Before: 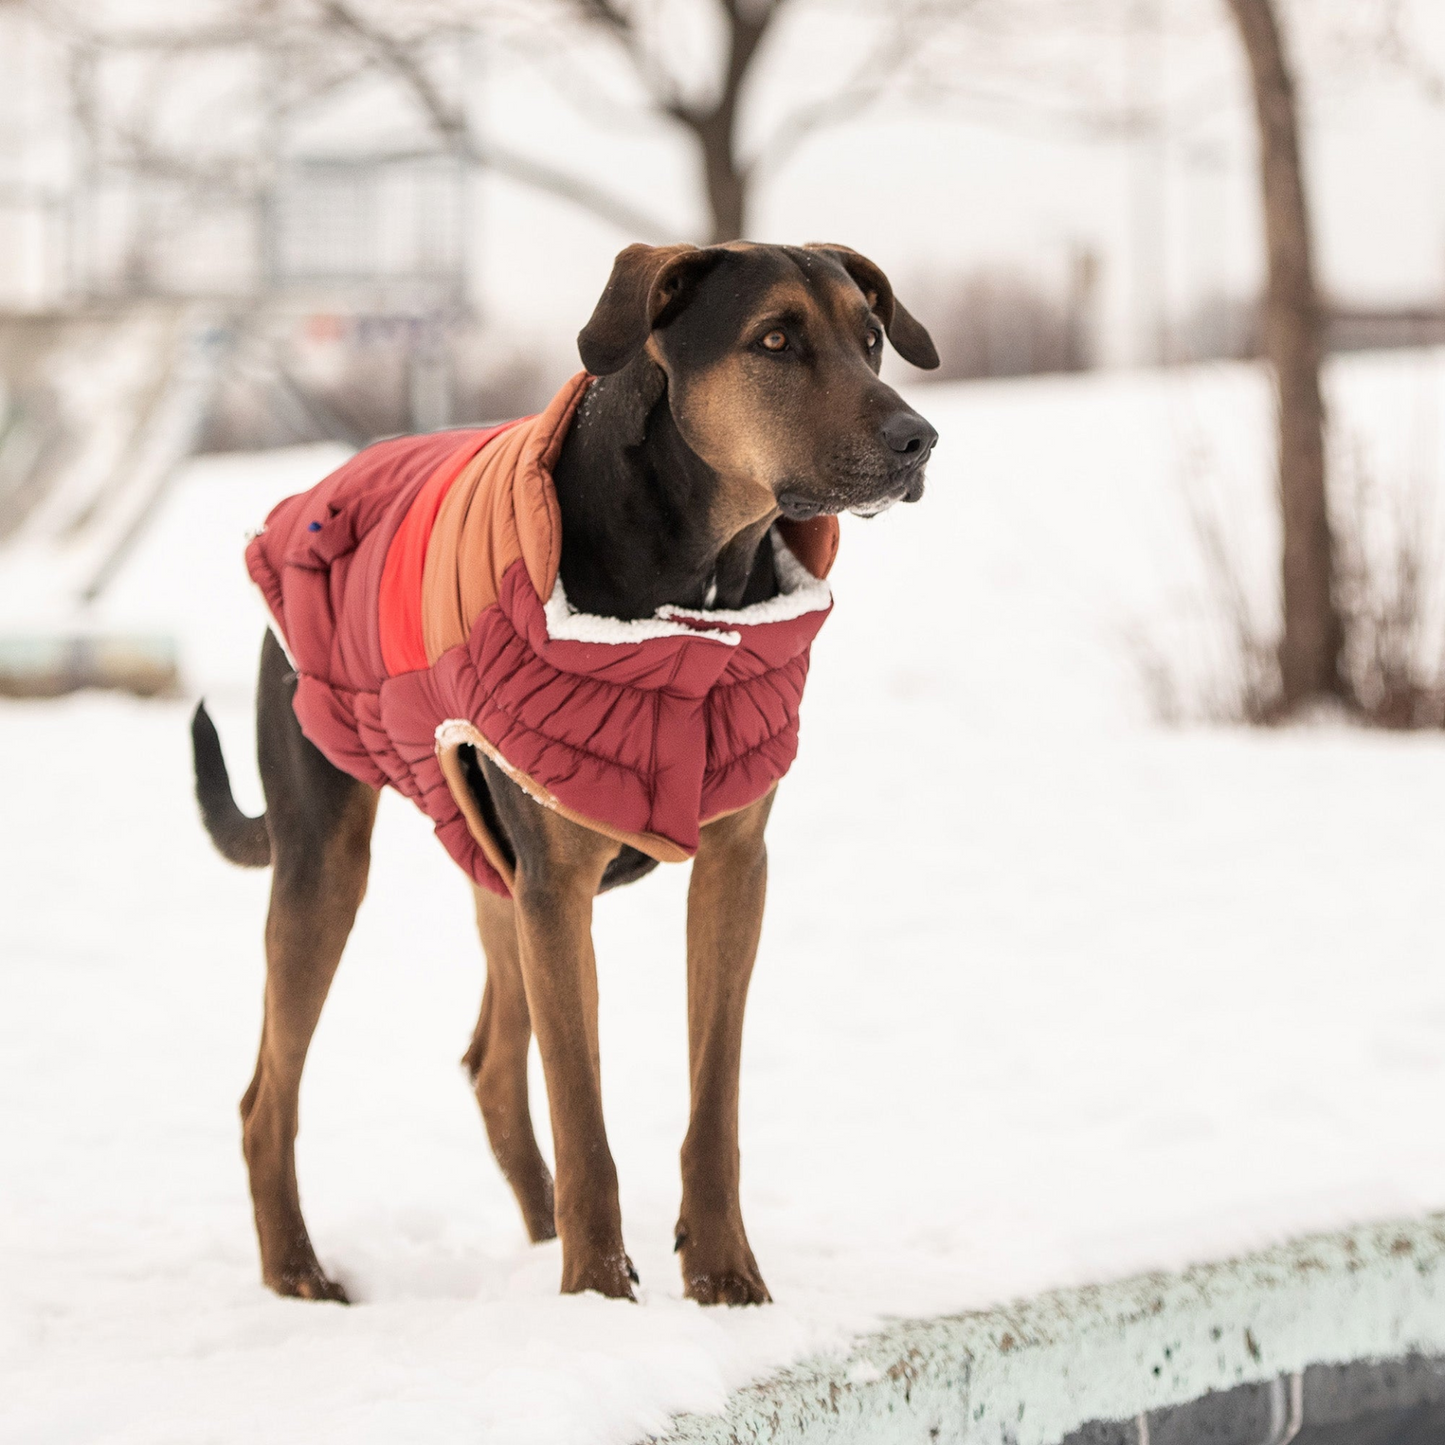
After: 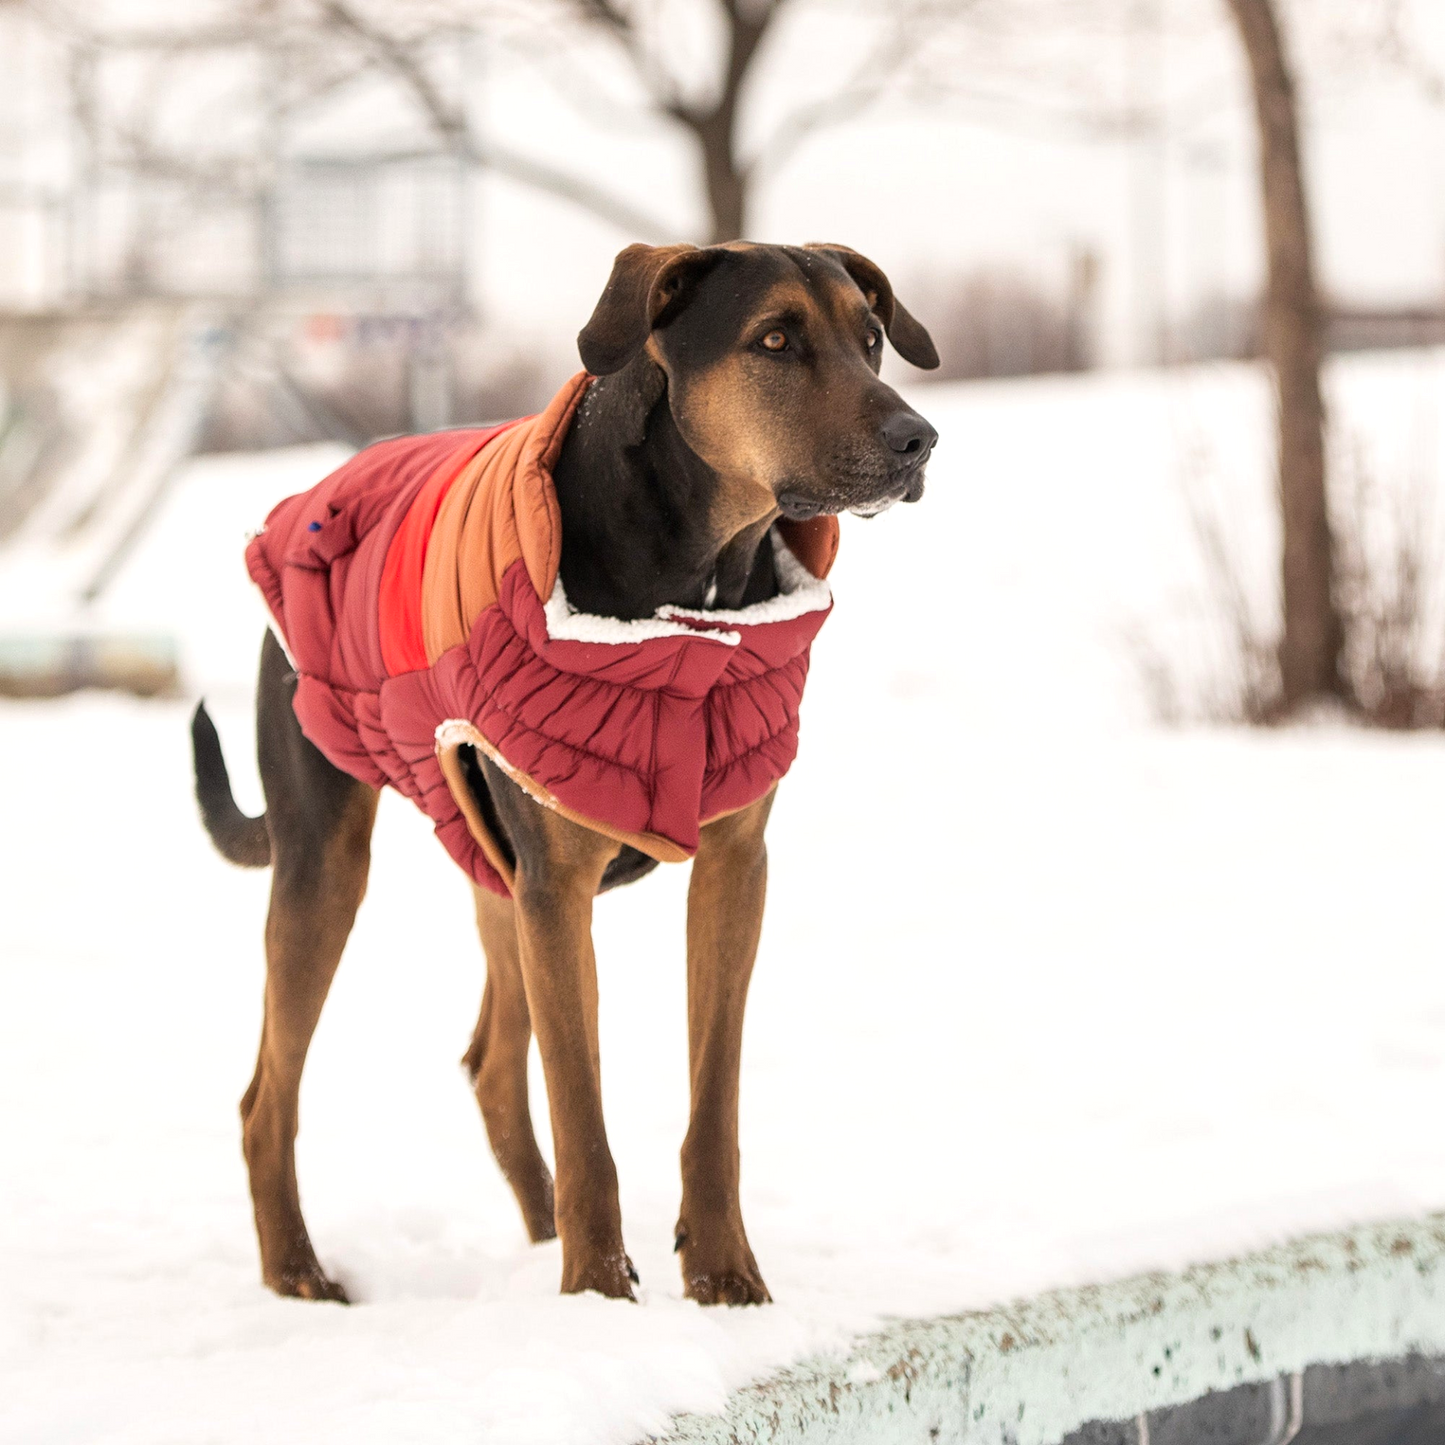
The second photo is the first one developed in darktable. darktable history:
color balance rgb: linear chroma grading › global chroma 3.45%, perceptual saturation grading › global saturation 11.24%, perceptual brilliance grading › global brilliance 3.04%, global vibrance 2.8%
levels: mode automatic
